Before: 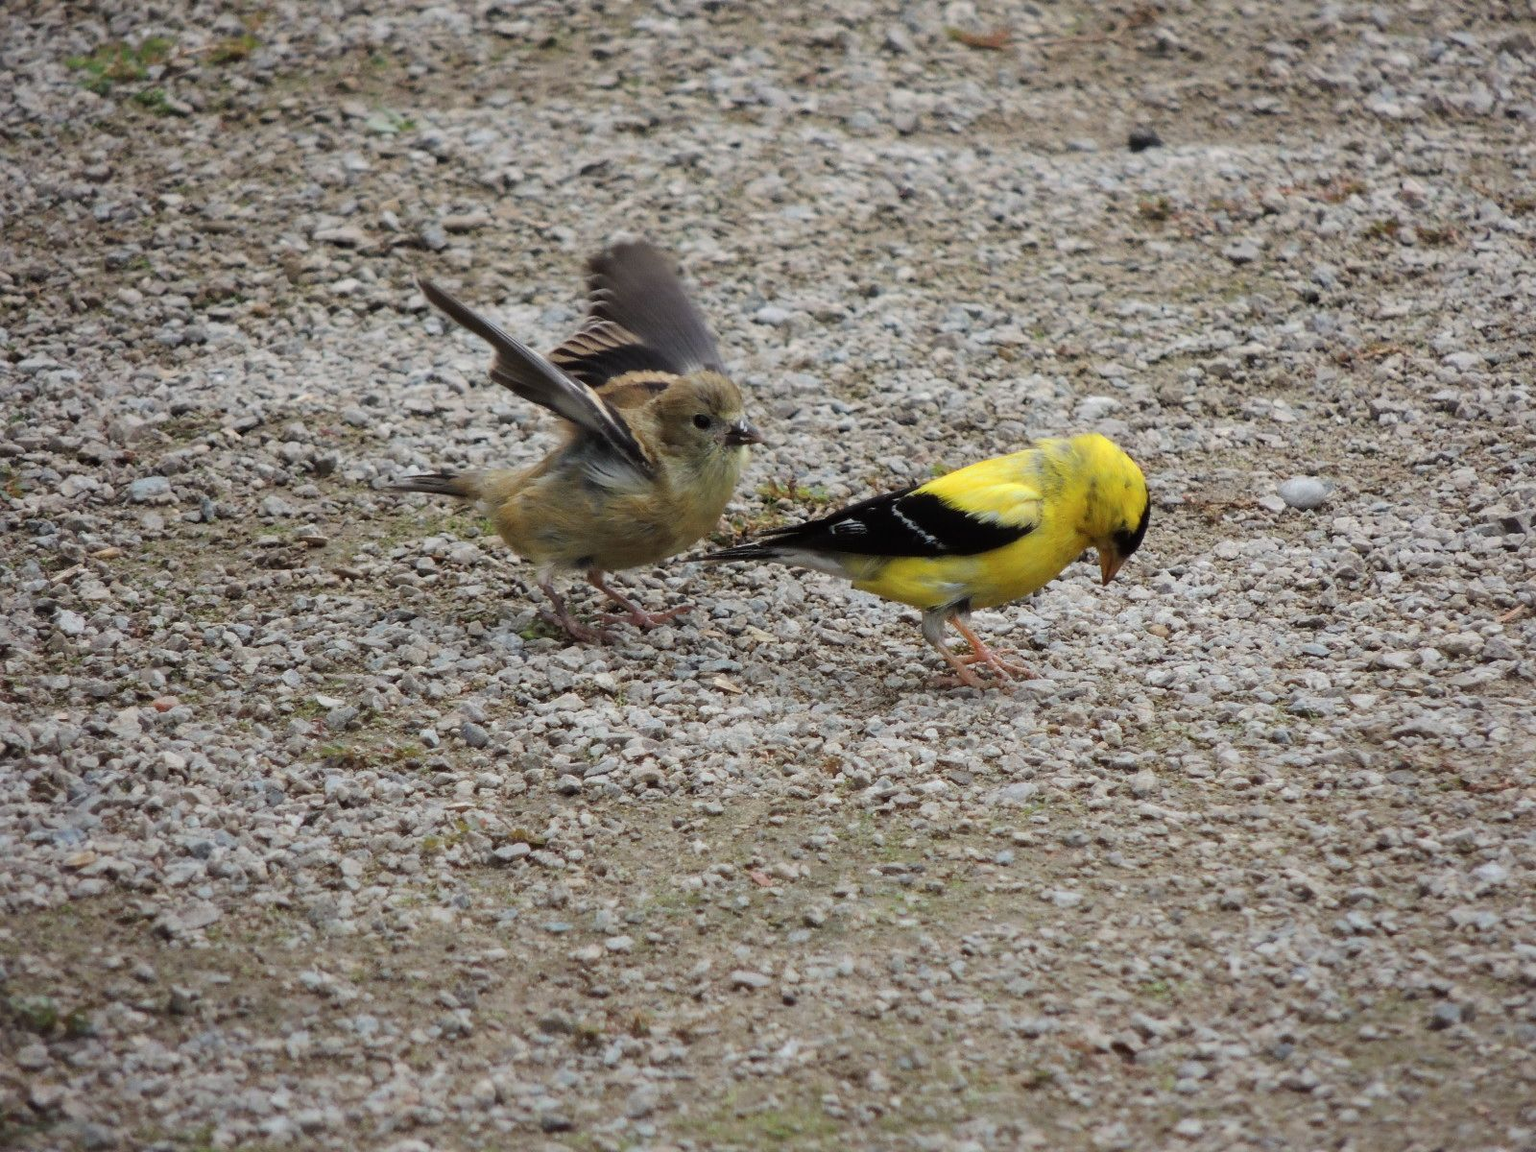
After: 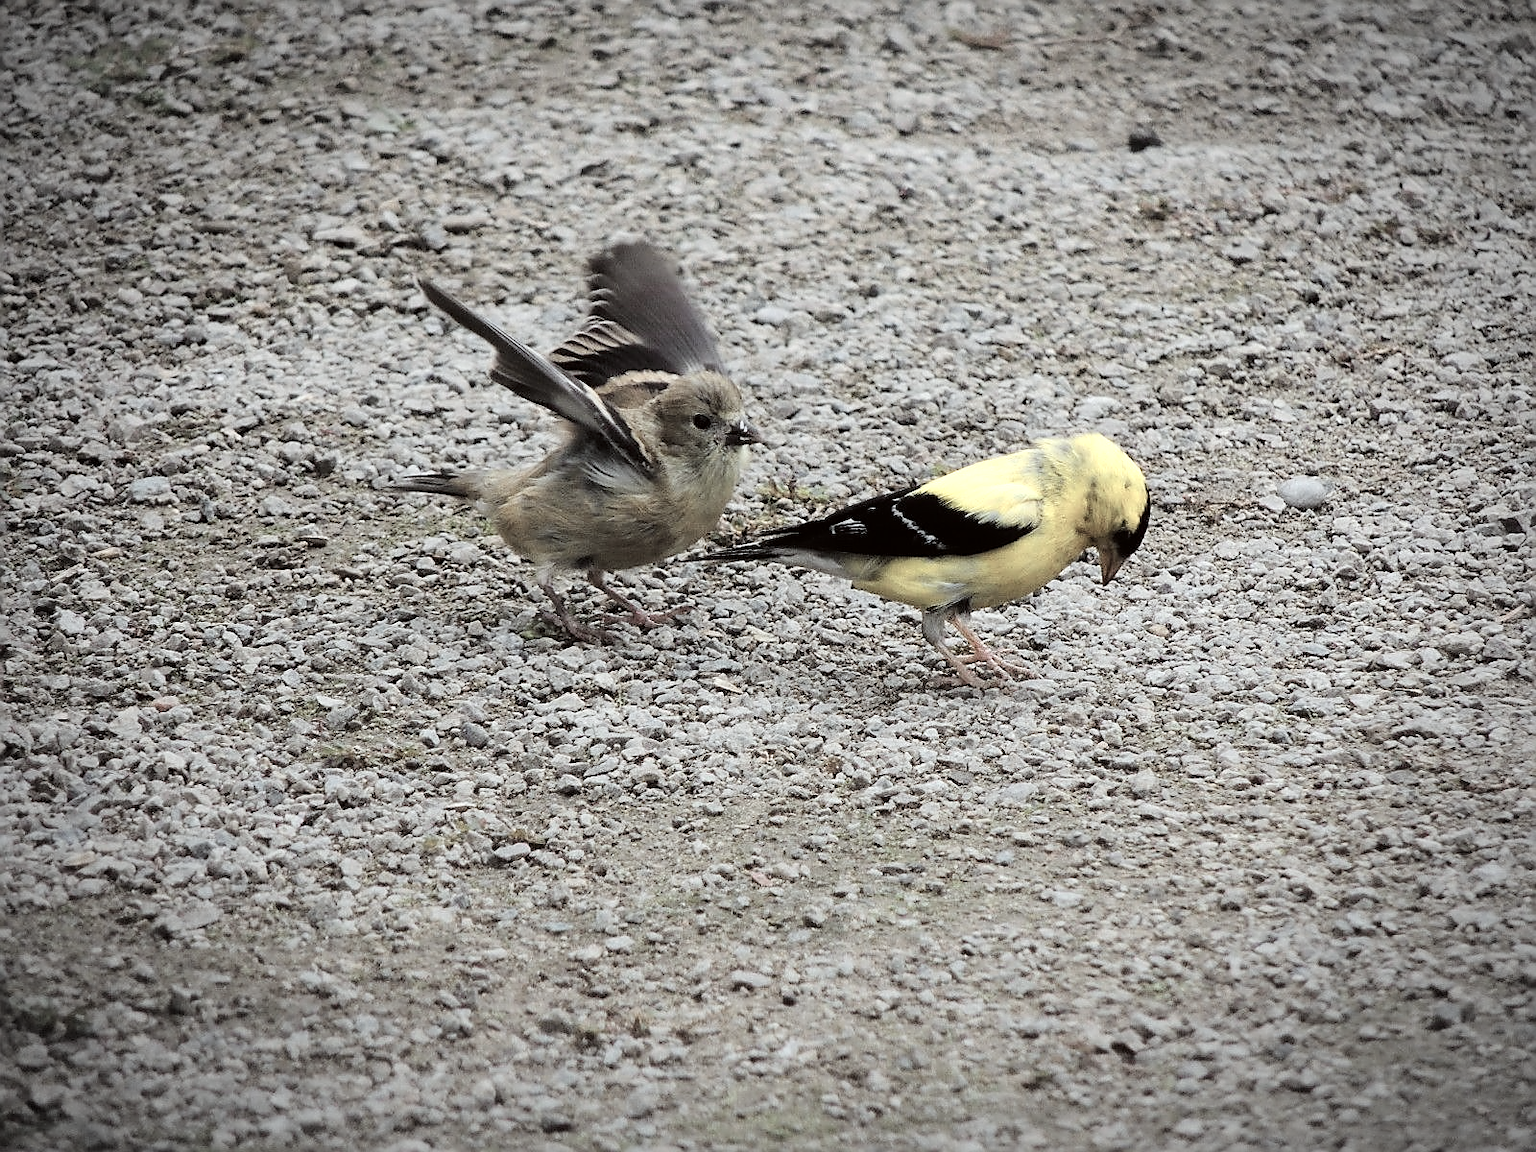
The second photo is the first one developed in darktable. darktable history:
vibrance: vibrance 0%
tone curve: curves: ch0 [(0, 0) (0.004, 0.001) (0.133, 0.112) (0.325, 0.362) (0.832, 0.893) (1, 1)], color space Lab, linked channels, preserve colors none
sharpen: radius 1.4, amount 1.25, threshold 0.7
vignetting: automatic ratio true
contrast brightness saturation: saturation -0.1
color zones: curves: ch0 [(0, 0.6) (0.129, 0.585) (0.193, 0.596) (0.429, 0.5) (0.571, 0.5) (0.714, 0.5) (0.857, 0.5) (1, 0.6)]; ch1 [(0, 0.453) (0.112, 0.245) (0.213, 0.252) (0.429, 0.233) (0.571, 0.231) (0.683, 0.242) (0.857, 0.296) (1, 0.453)]
color correction: highlights a* -2.73, highlights b* -2.09, shadows a* 2.41, shadows b* 2.73
